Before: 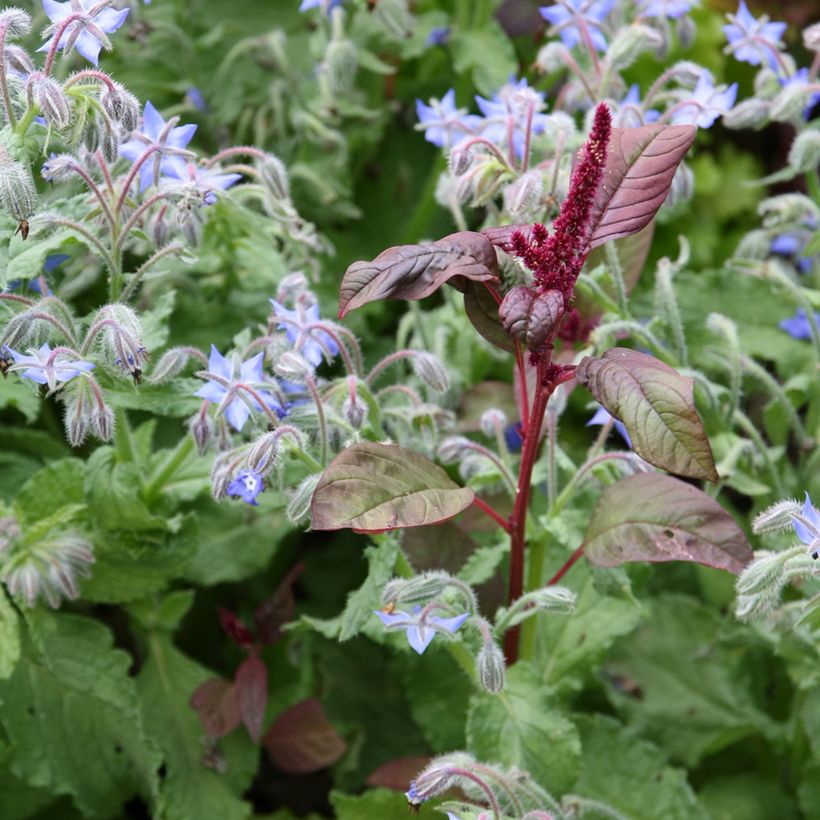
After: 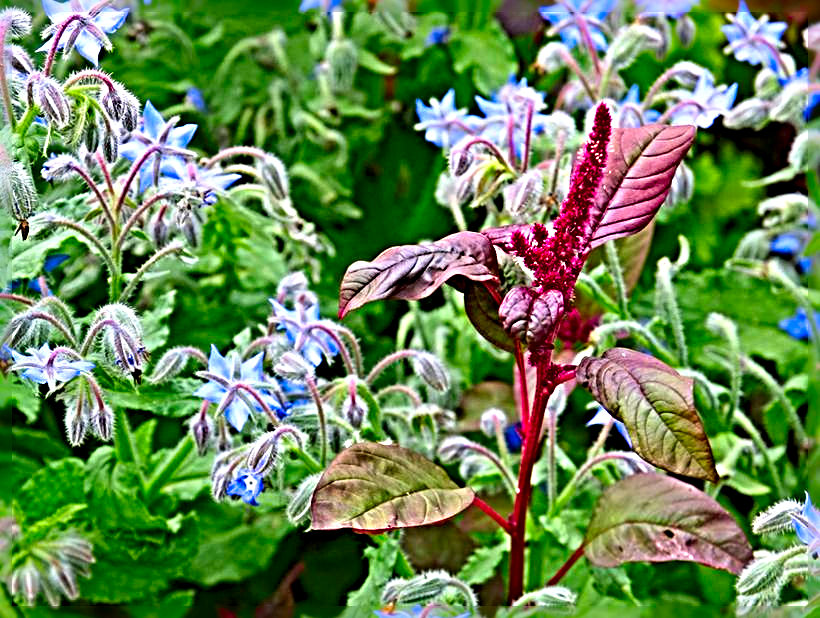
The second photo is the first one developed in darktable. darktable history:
crop: bottom 24.545%
color correction: highlights b* 0.016, saturation 2.21
sharpen: radius 6.248, amount 1.805, threshold 0.249
